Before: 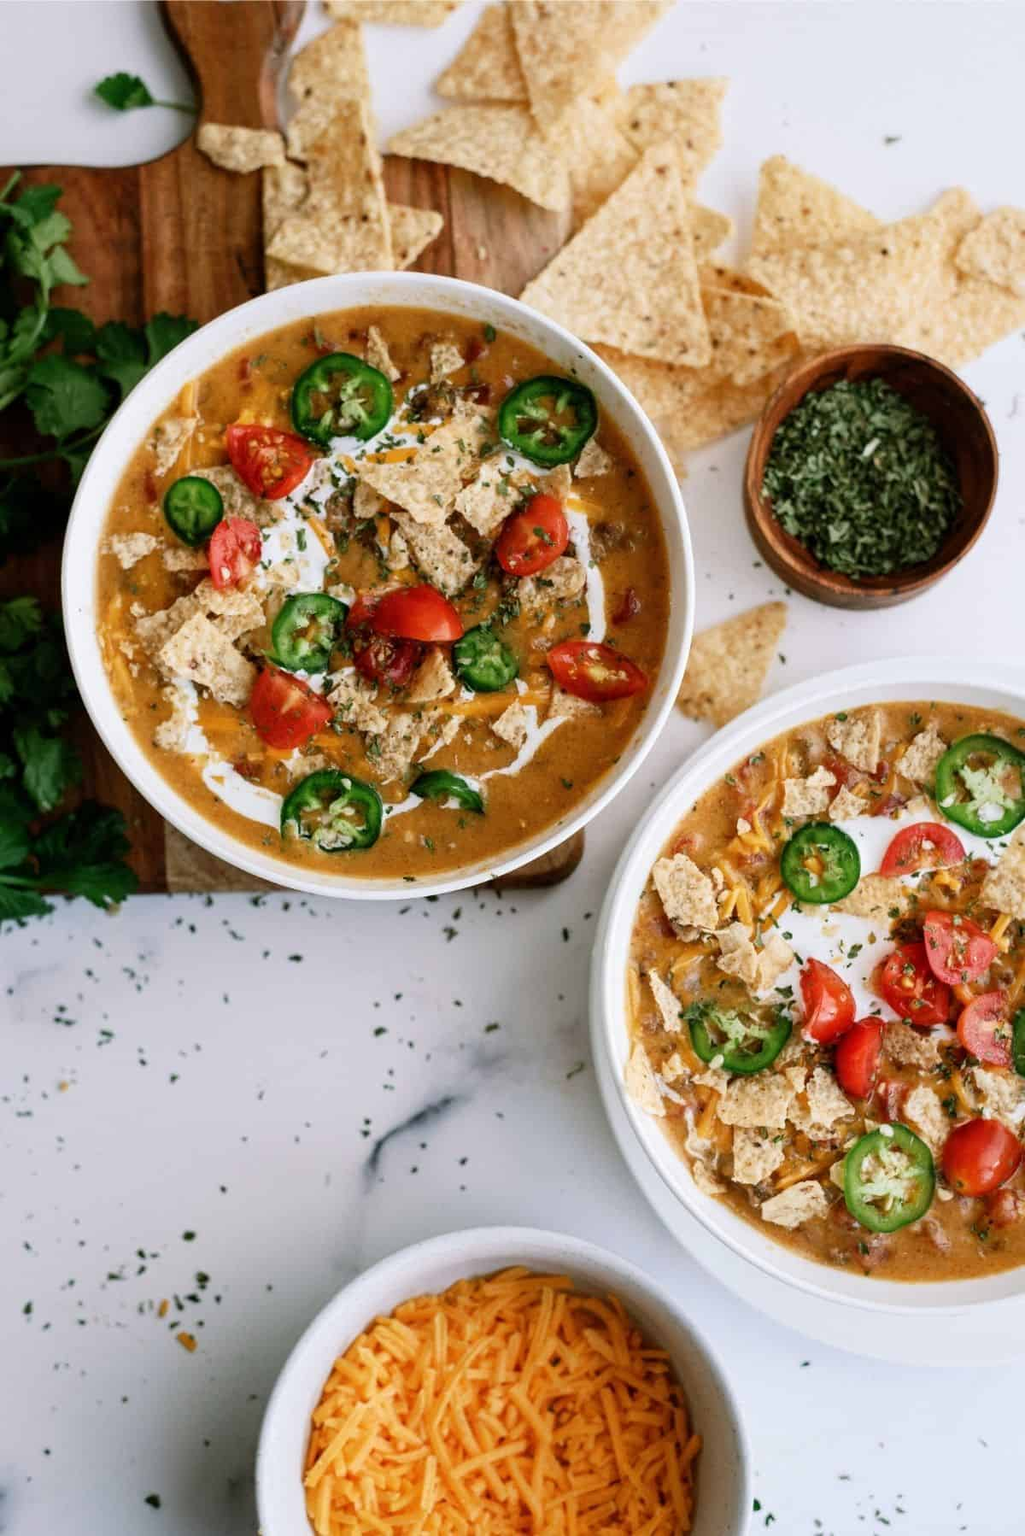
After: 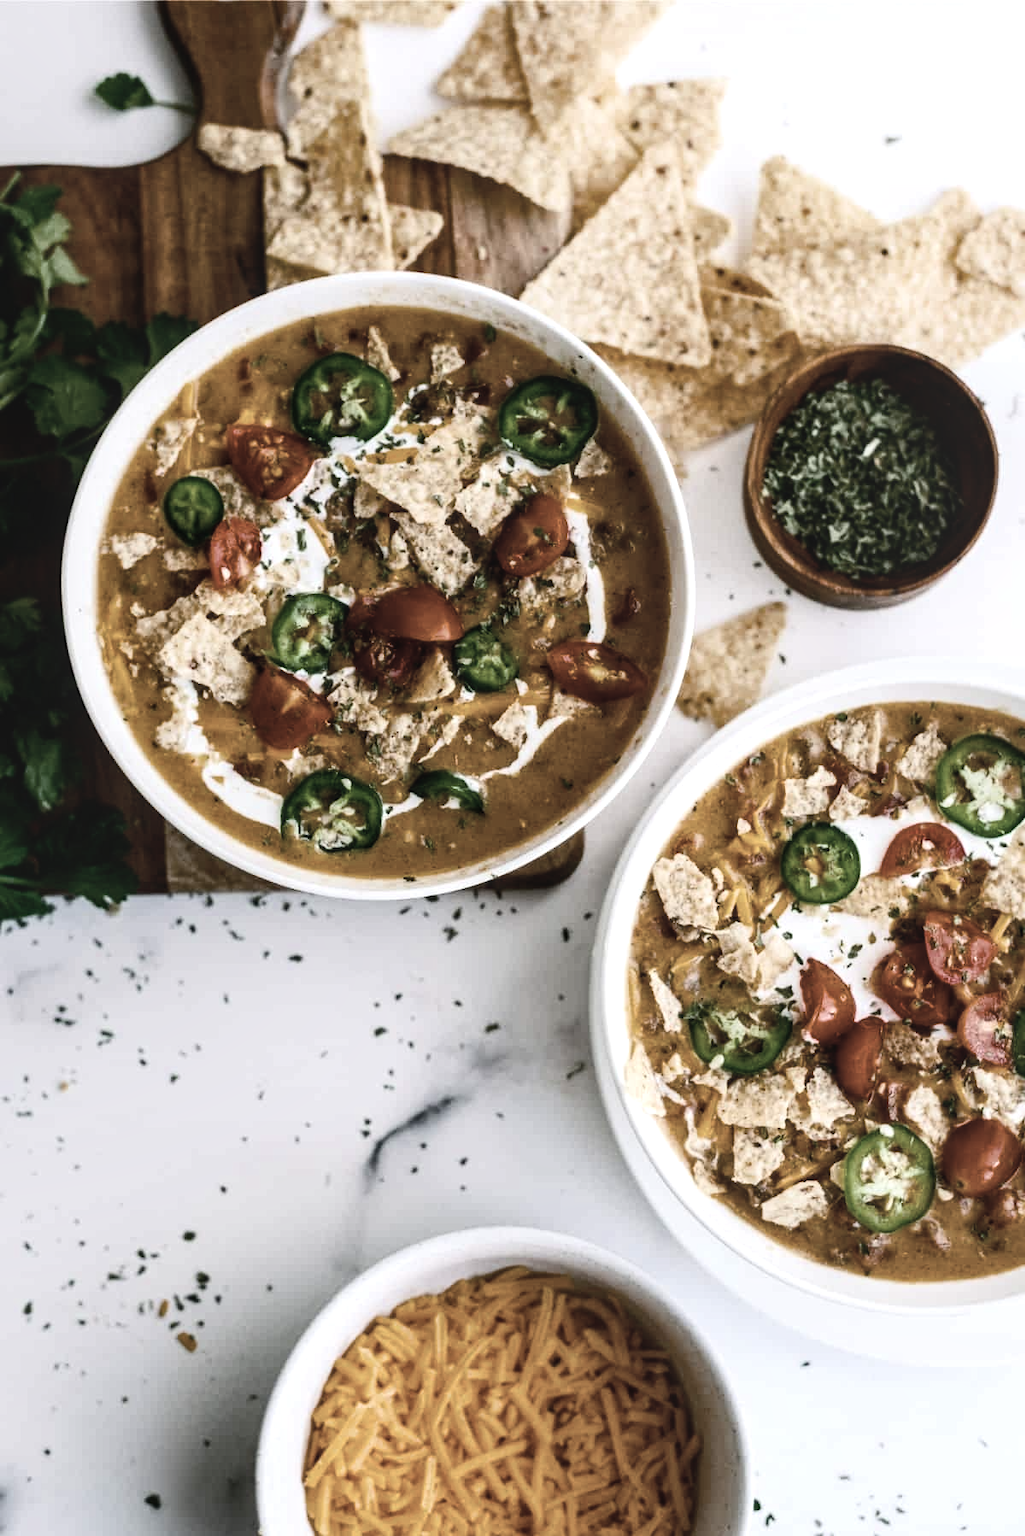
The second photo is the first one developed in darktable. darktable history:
local contrast: detail 109%
color balance rgb: shadows lift › chroma 1.017%, shadows lift › hue 242.49°, perceptual saturation grading › global saturation 31.276%, perceptual brilliance grading › global brilliance -4.612%, perceptual brilliance grading › highlights 24.998%, perceptual brilliance grading › mid-tones 7.063%, perceptual brilliance grading › shadows -4.893%, saturation formula JzAzBz (2021)
color correction: highlights b* 0.015, saturation 0.307
contrast brightness saturation: contrast 0.172, saturation 0.297
